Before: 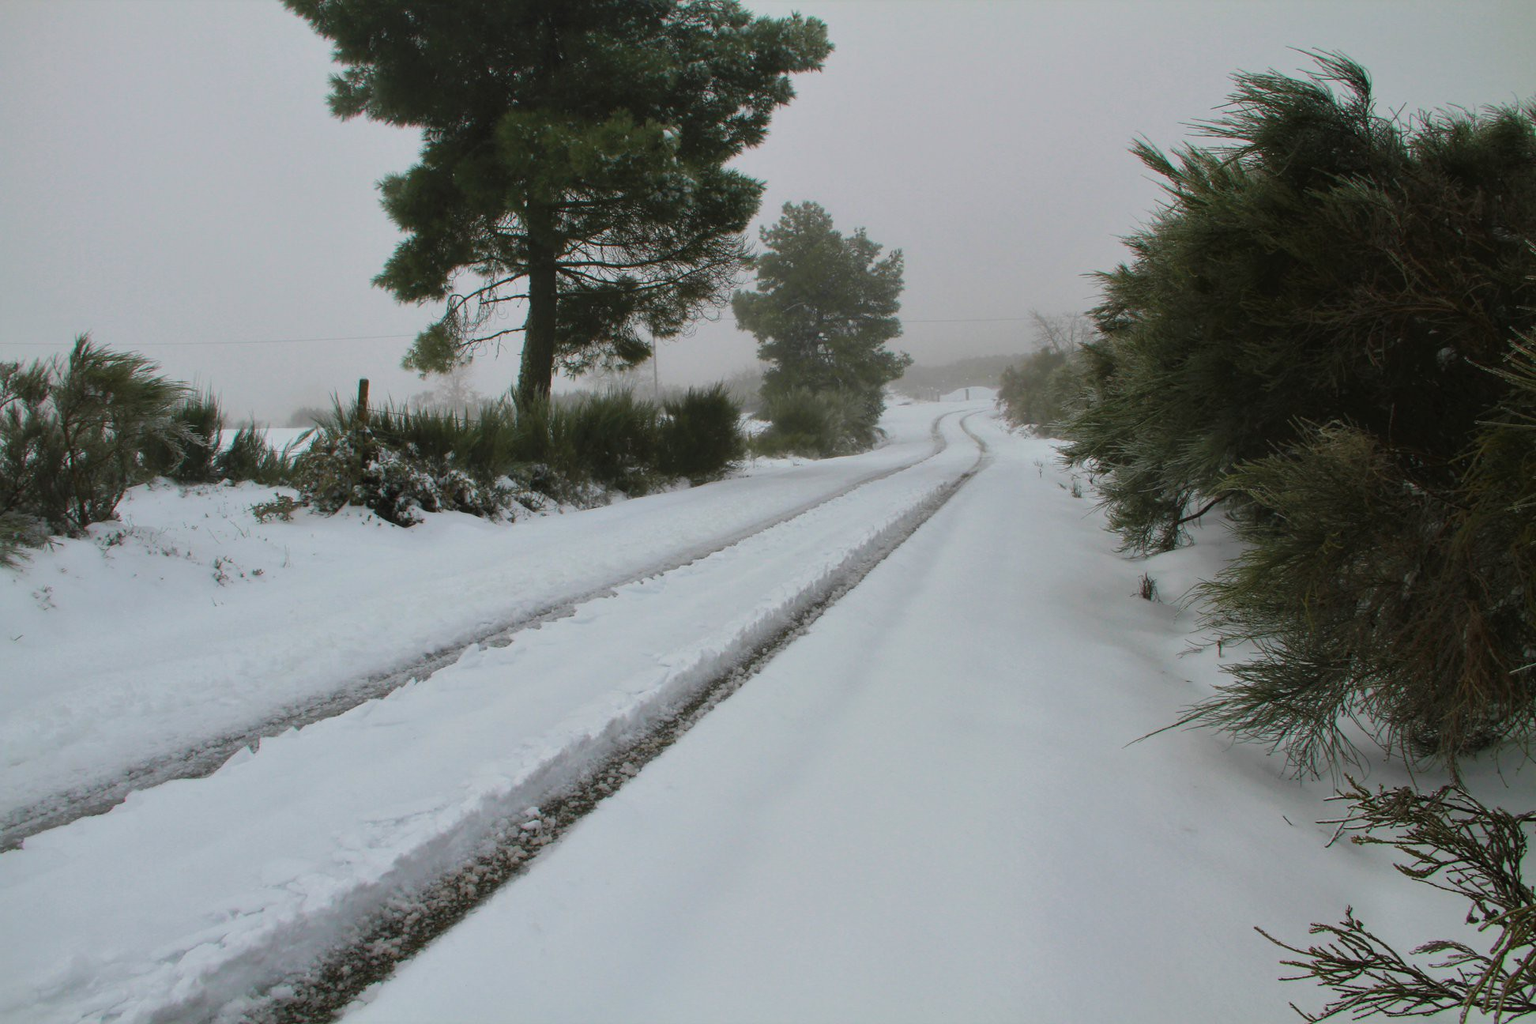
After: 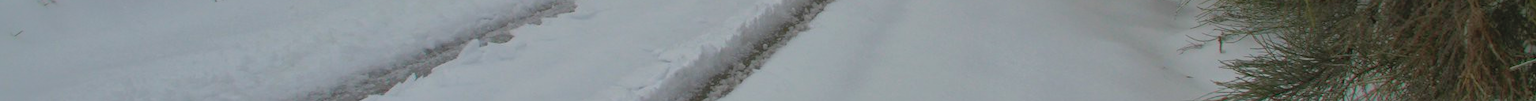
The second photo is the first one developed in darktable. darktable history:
crop and rotate: top 59.084%, bottom 30.916%
shadows and highlights: shadows 60, highlights -60
